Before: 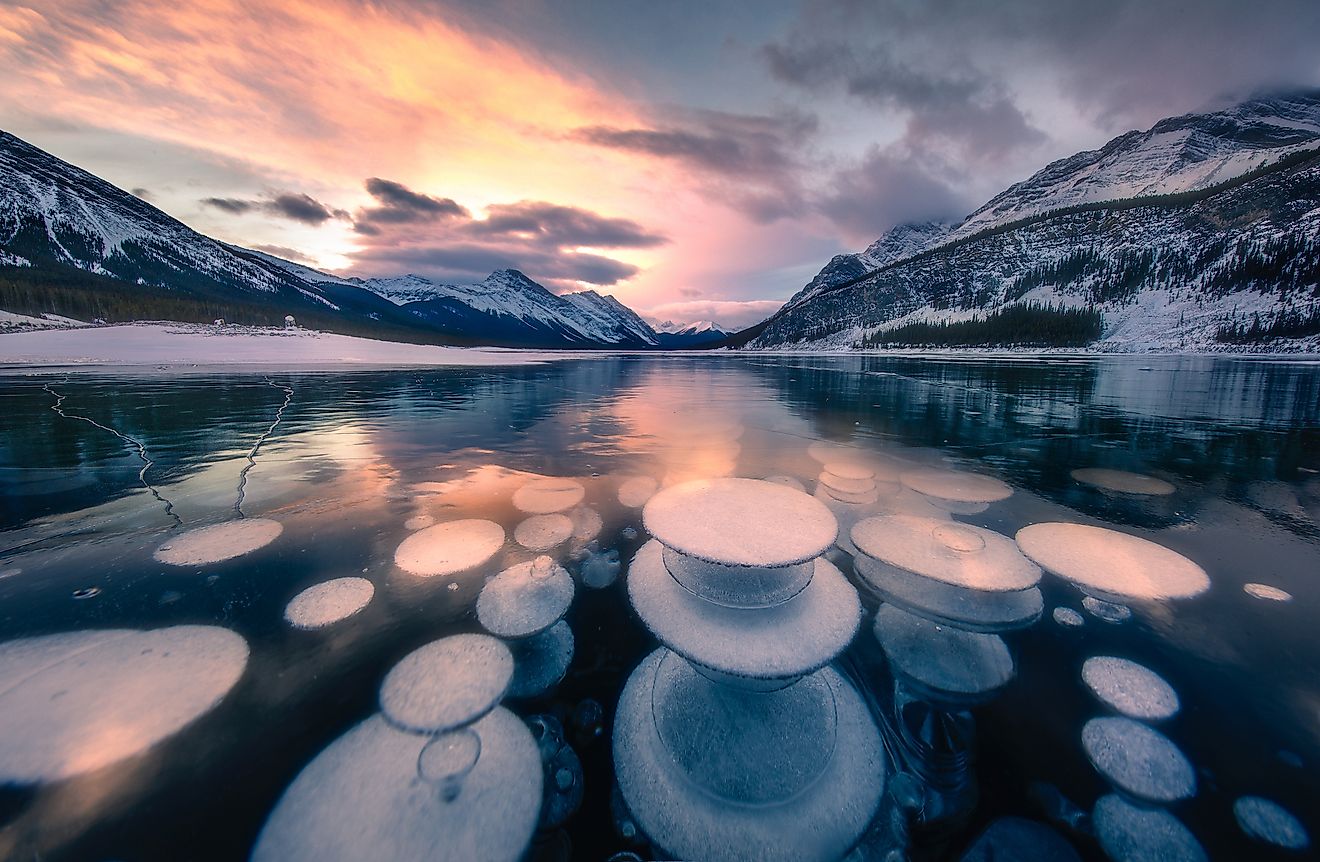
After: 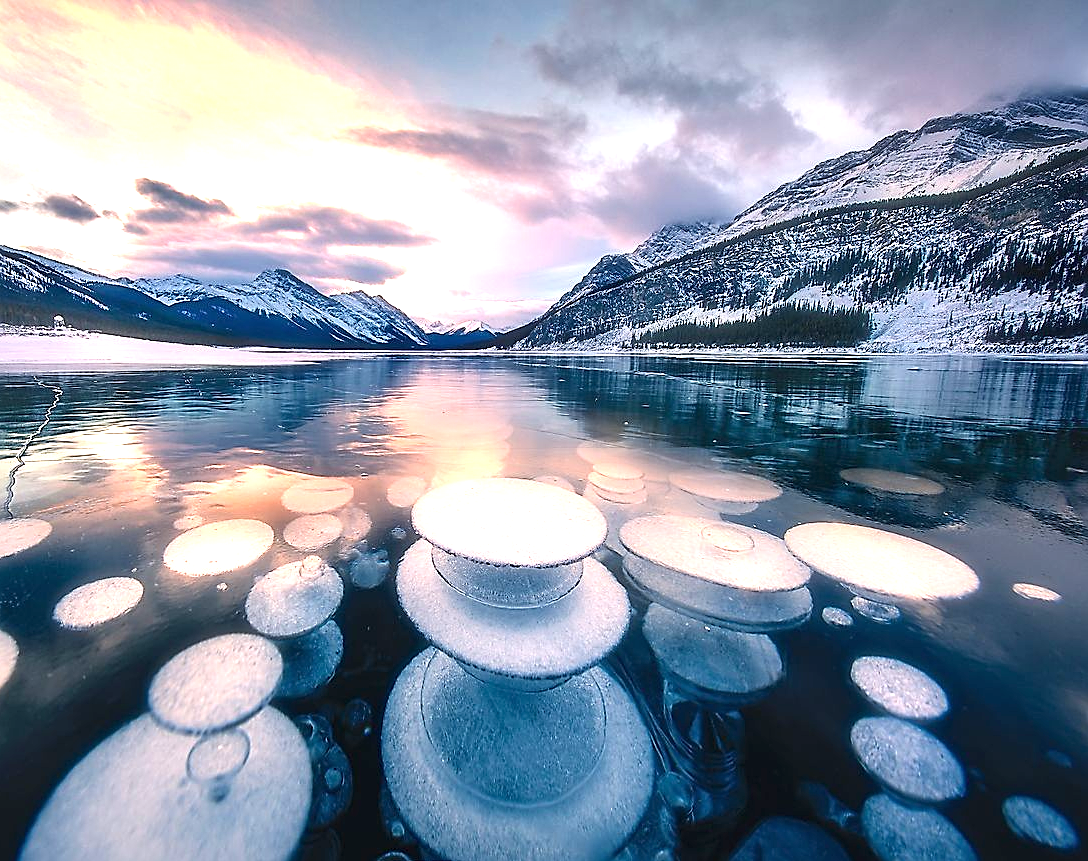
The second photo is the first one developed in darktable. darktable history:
crop: left 17.53%, bottom 0.032%
sharpen: on, module defaults
exposure: black level correction 0, exposure 1.2 EV, compensate highlight preservation false
